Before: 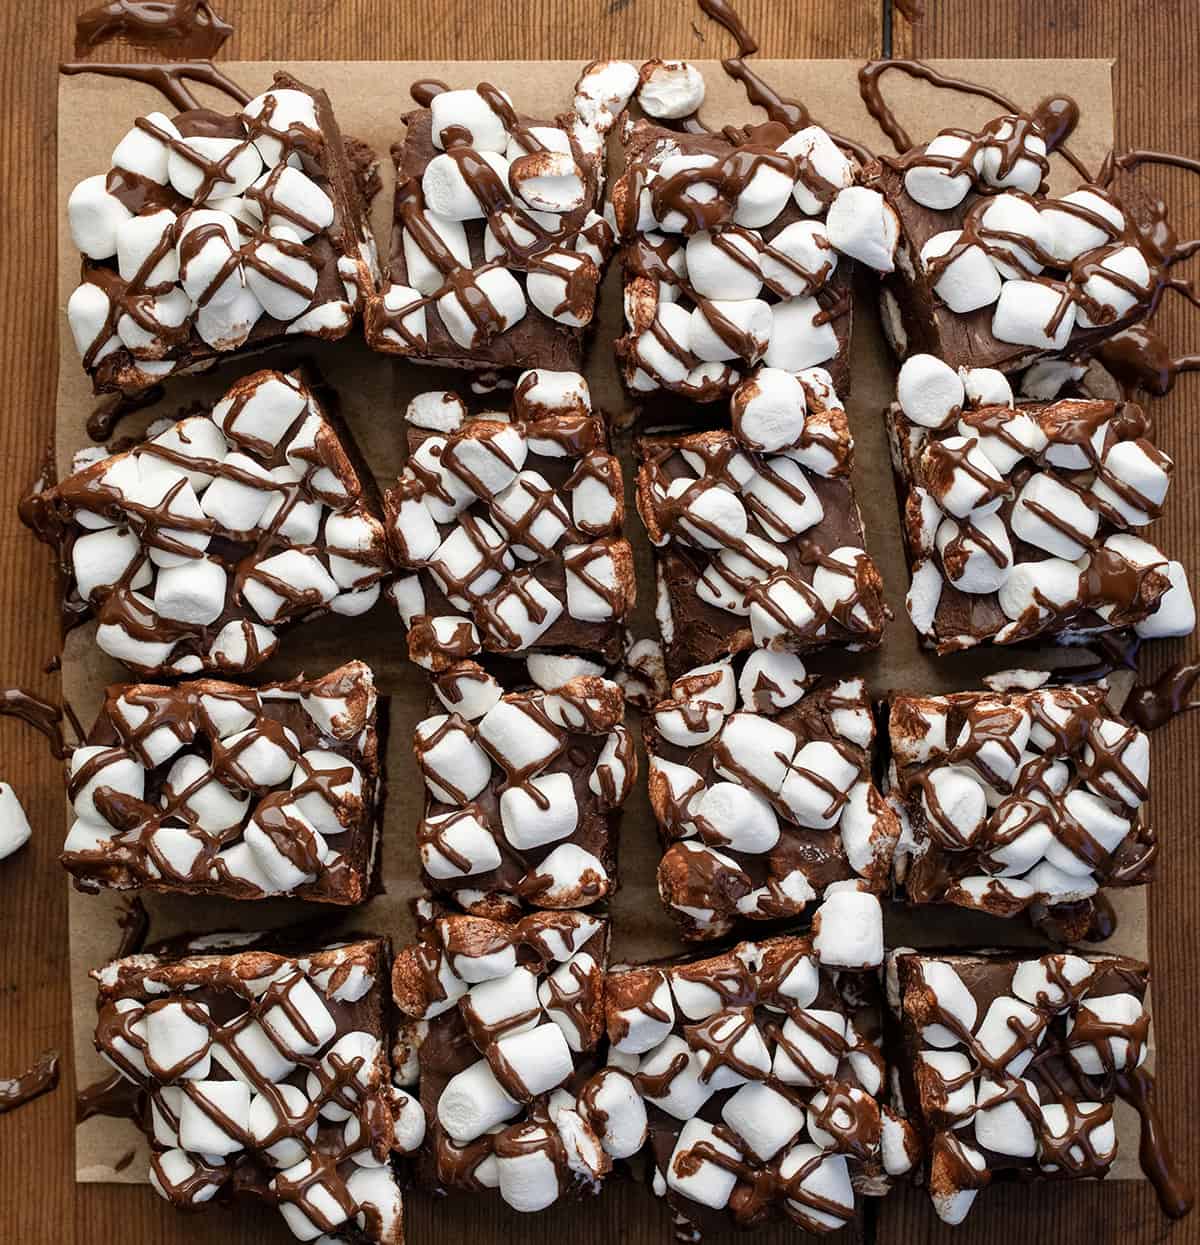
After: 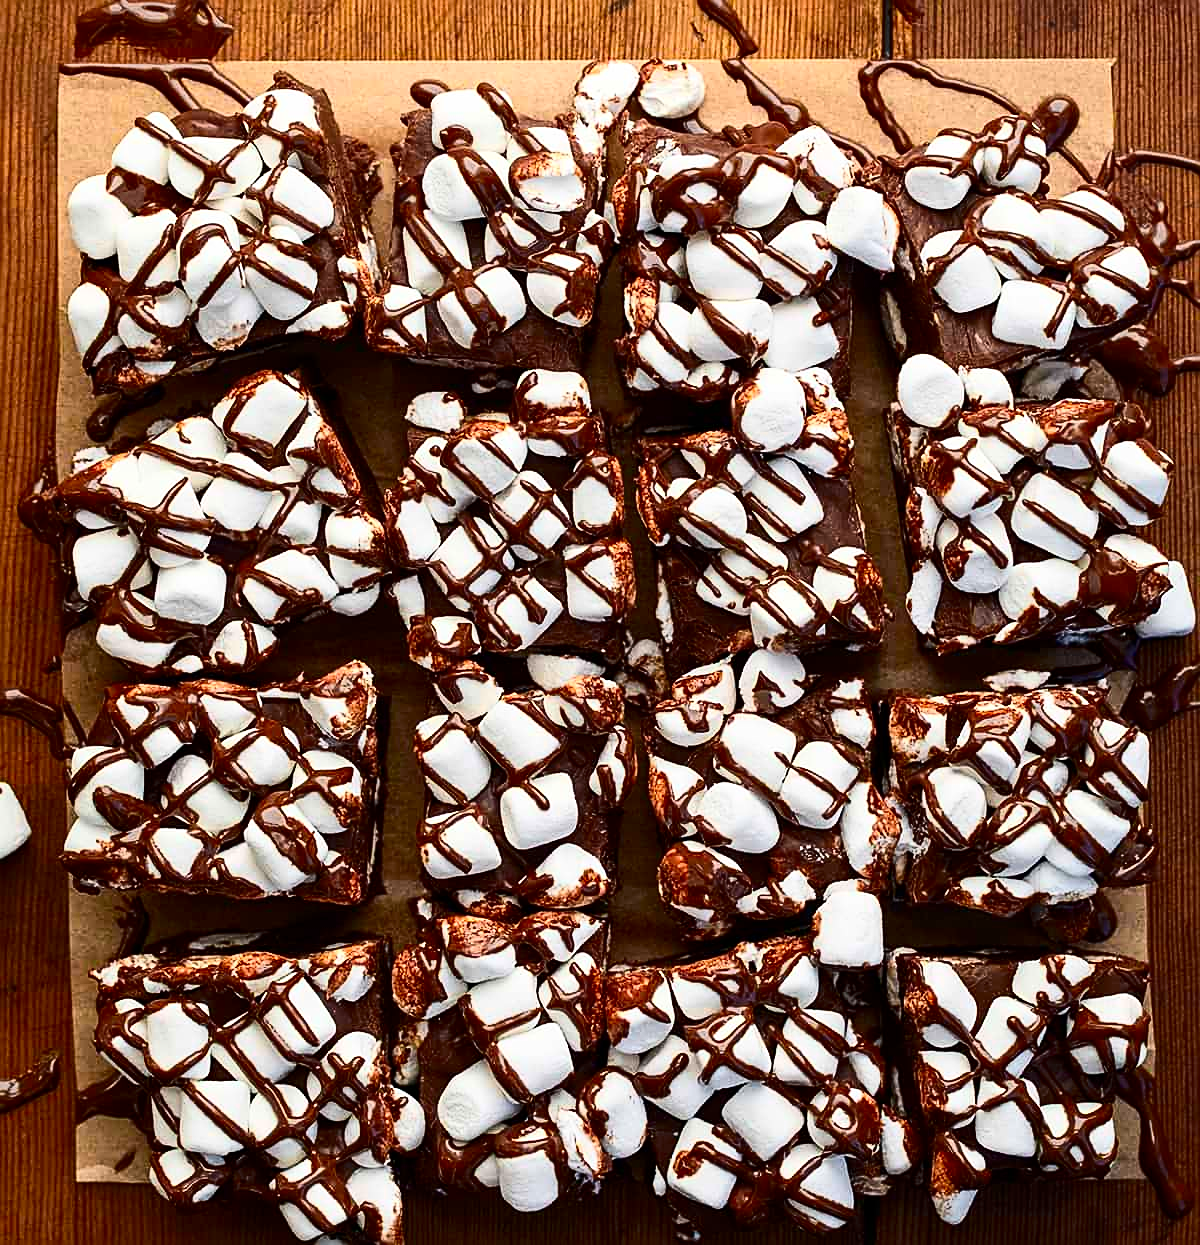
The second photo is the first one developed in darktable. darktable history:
color zones: curves: ch0 [(0.224, 0.526) (0.75, 0.5)]; ch1 [(0.055, 0.526) (0.224, 0.761) (0.377, 0.526) (0.75, 0.5)]
contrast brightness saturation: contrast 0.297
sharpen: on, module defaults
